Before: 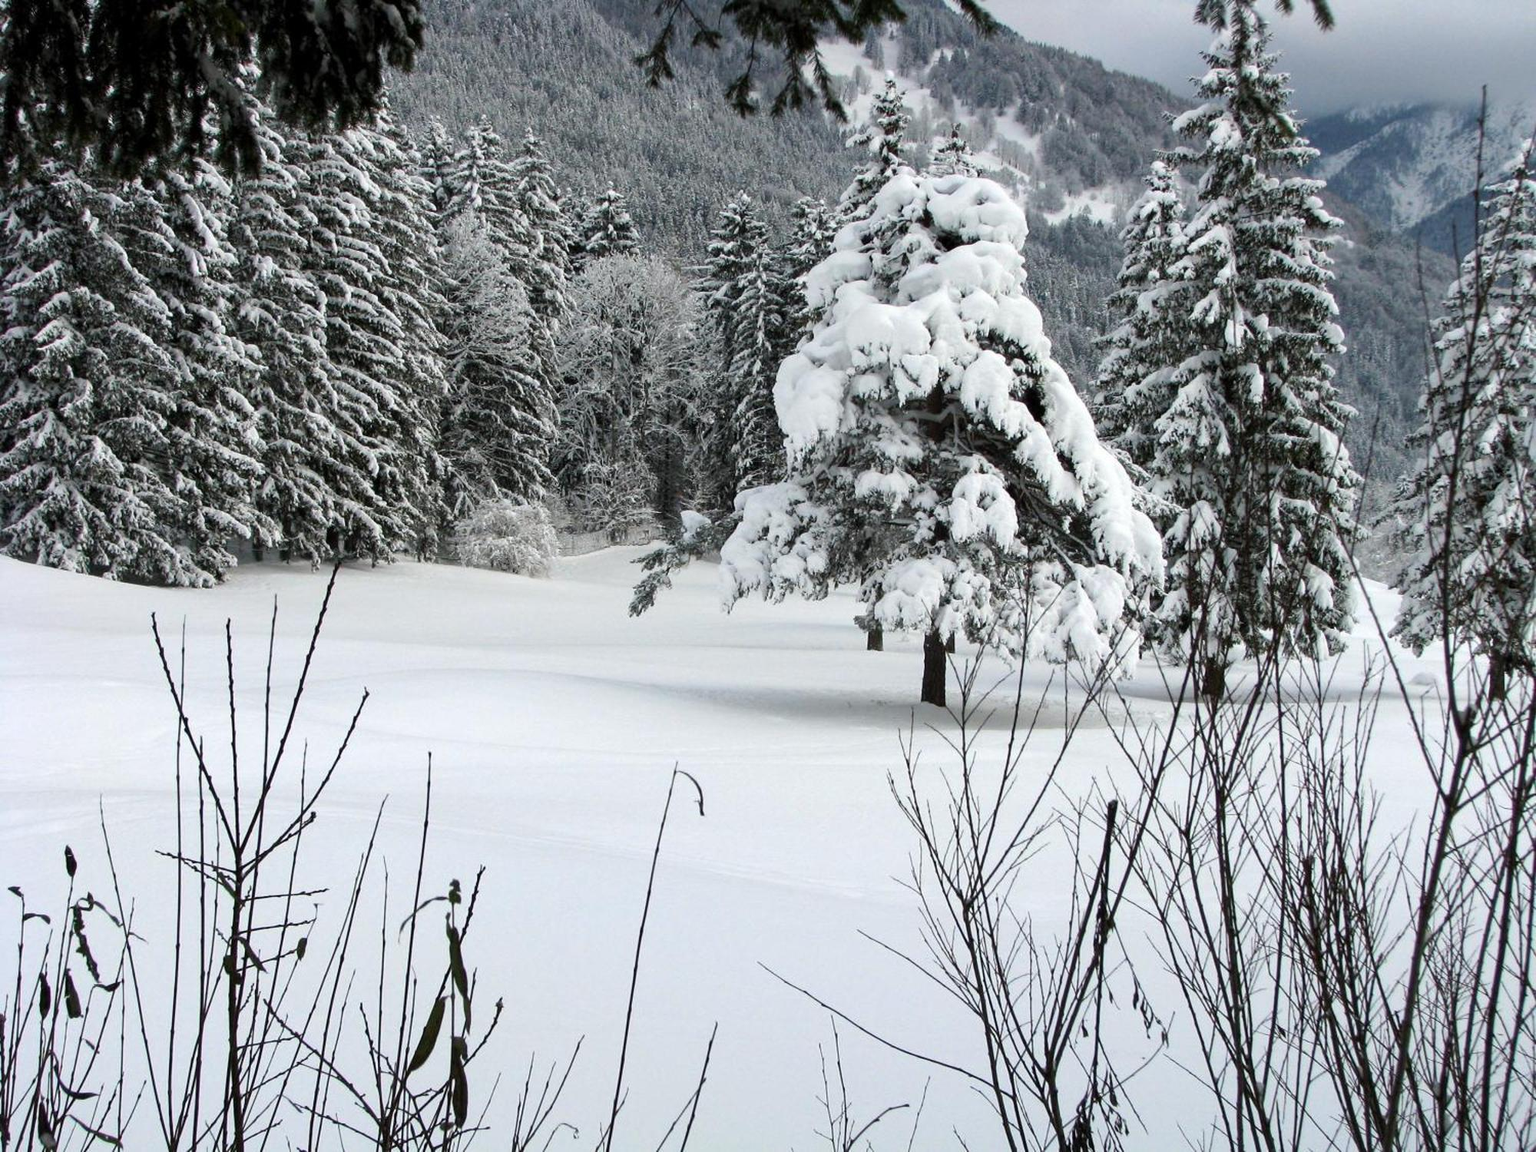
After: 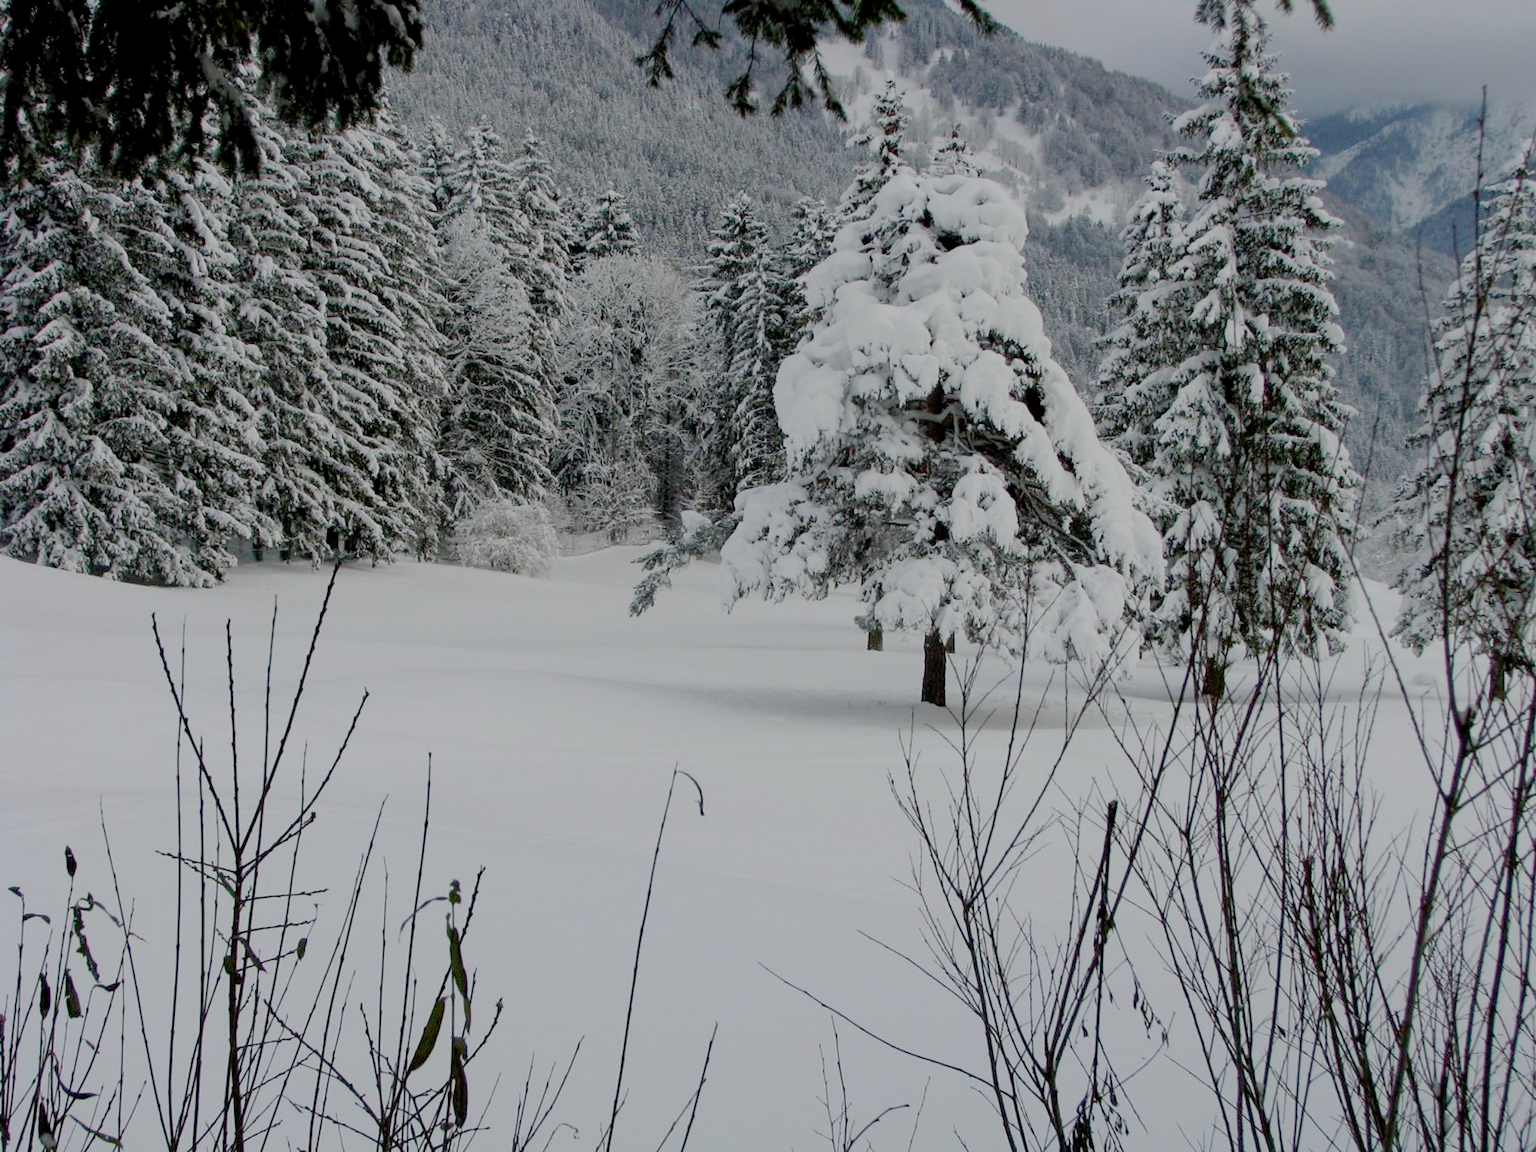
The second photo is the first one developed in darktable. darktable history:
filmic rgb: black relative exposure -7 EV, white relative exposure 6 EV, threshold 3 EV, target black luminance 0%, hardness 2.73, latitude 61.22%, contrast 0.691, highlights saturation mix 10%, shadows ↔ highlights balance -0.073%, preserve chrominance no, color science v4 (2020), iterations of high-quality reconstruction 10, contrast in shadows soft, contrast in highlights soft, enable highlight reconstruction true
